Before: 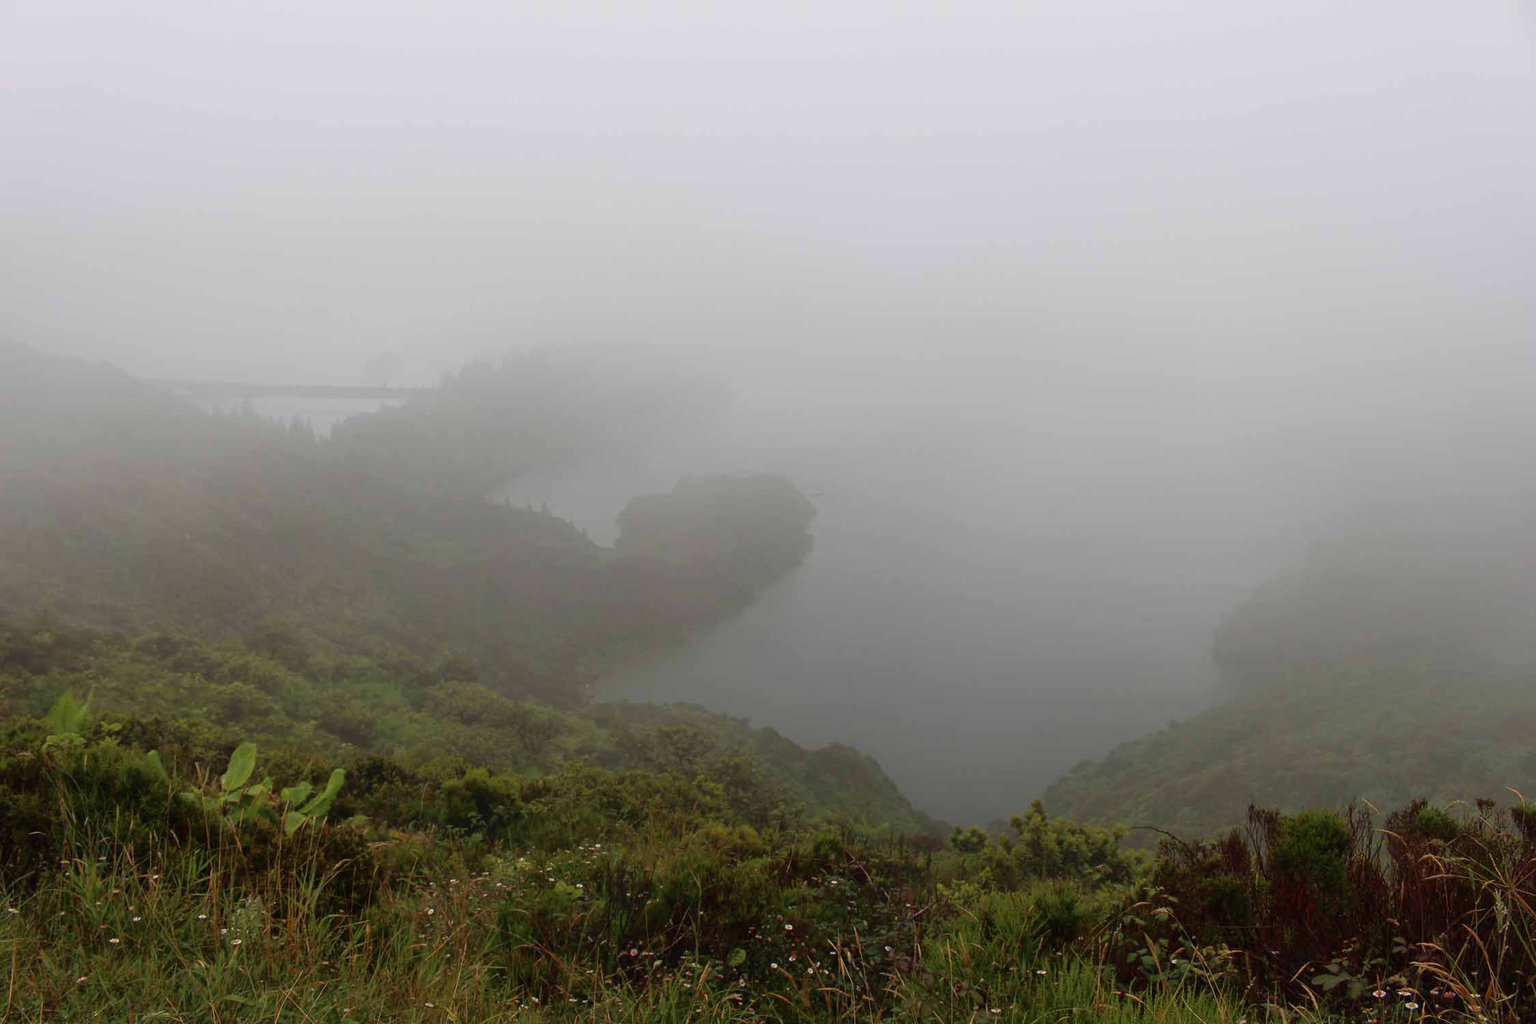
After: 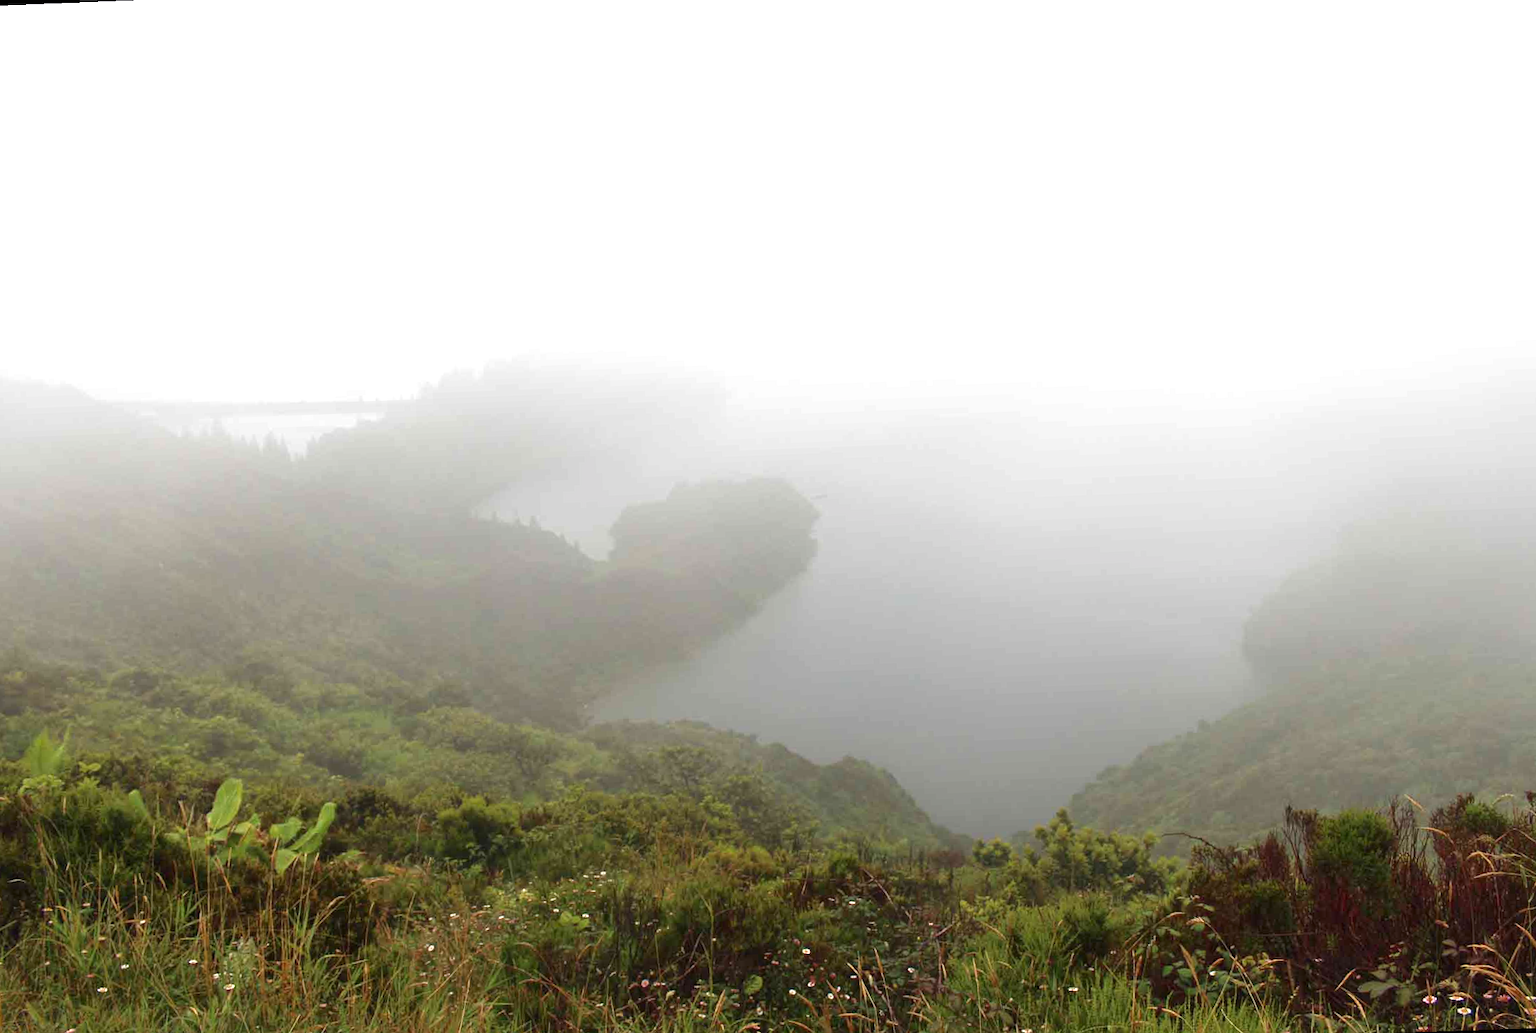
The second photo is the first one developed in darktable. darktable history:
exposure: black level correction 0, exposure 1.1 EV, compensate exposure bias true, compensate highlight preservation false
rotate and perspective: rotation -2.12°, lens shift (vertical) 0.009, lens shift (horizontal) -0.008, automatic cropping original format, crop left 0.036, crop right 0.964, crop top 0.05, crop bottom 0.959
